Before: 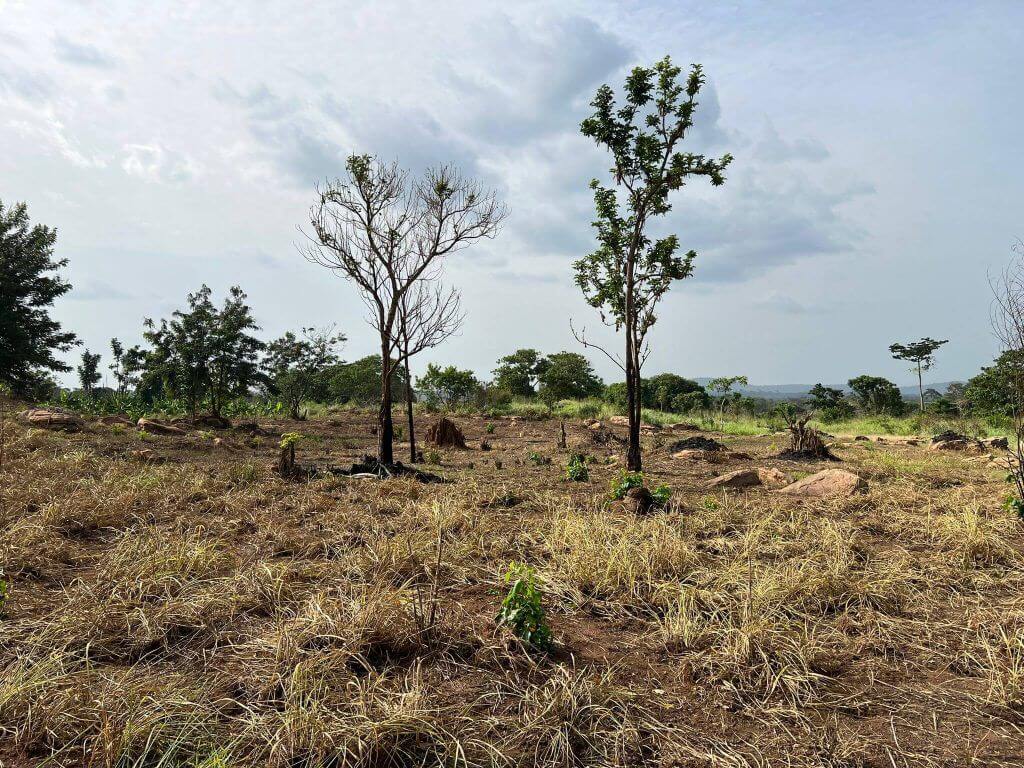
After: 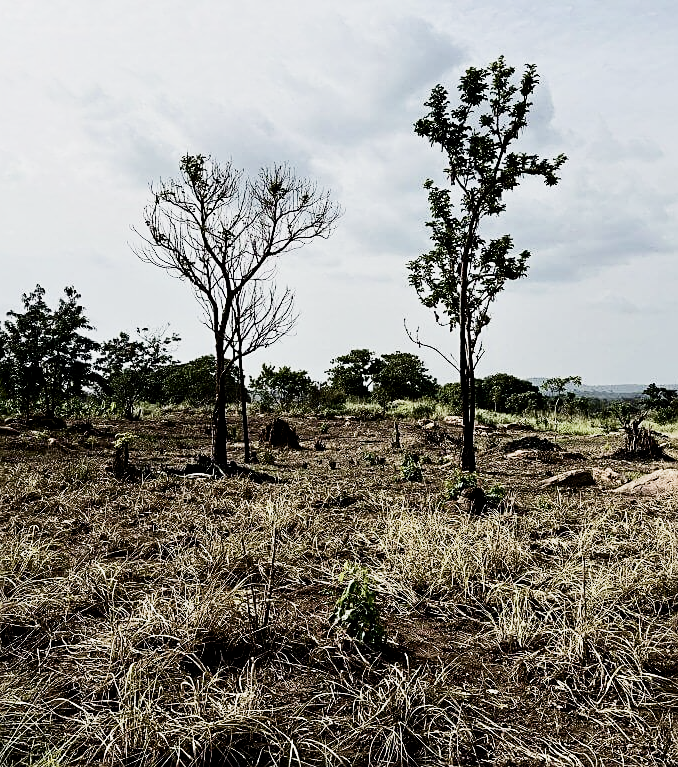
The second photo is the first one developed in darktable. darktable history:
crop and rotate: left 16.237%, right 17.532%
sharpen: on, module defaults
contrast brightness saturation: contrast 0.287
tone equalizer: on, module defaults
filmic rgb: black relative exposure -5.06 EV, white relative exposure 3.95 EV, hardness 2.87, contrast 1.301, highlights saturation mix -28.56%, preserve chrominance no, color science v5 (2021)
velvia: strength 44.38%
tone curve: curves: ch0 [(0, 0) (0.641, 0.595) (1, 1)]
